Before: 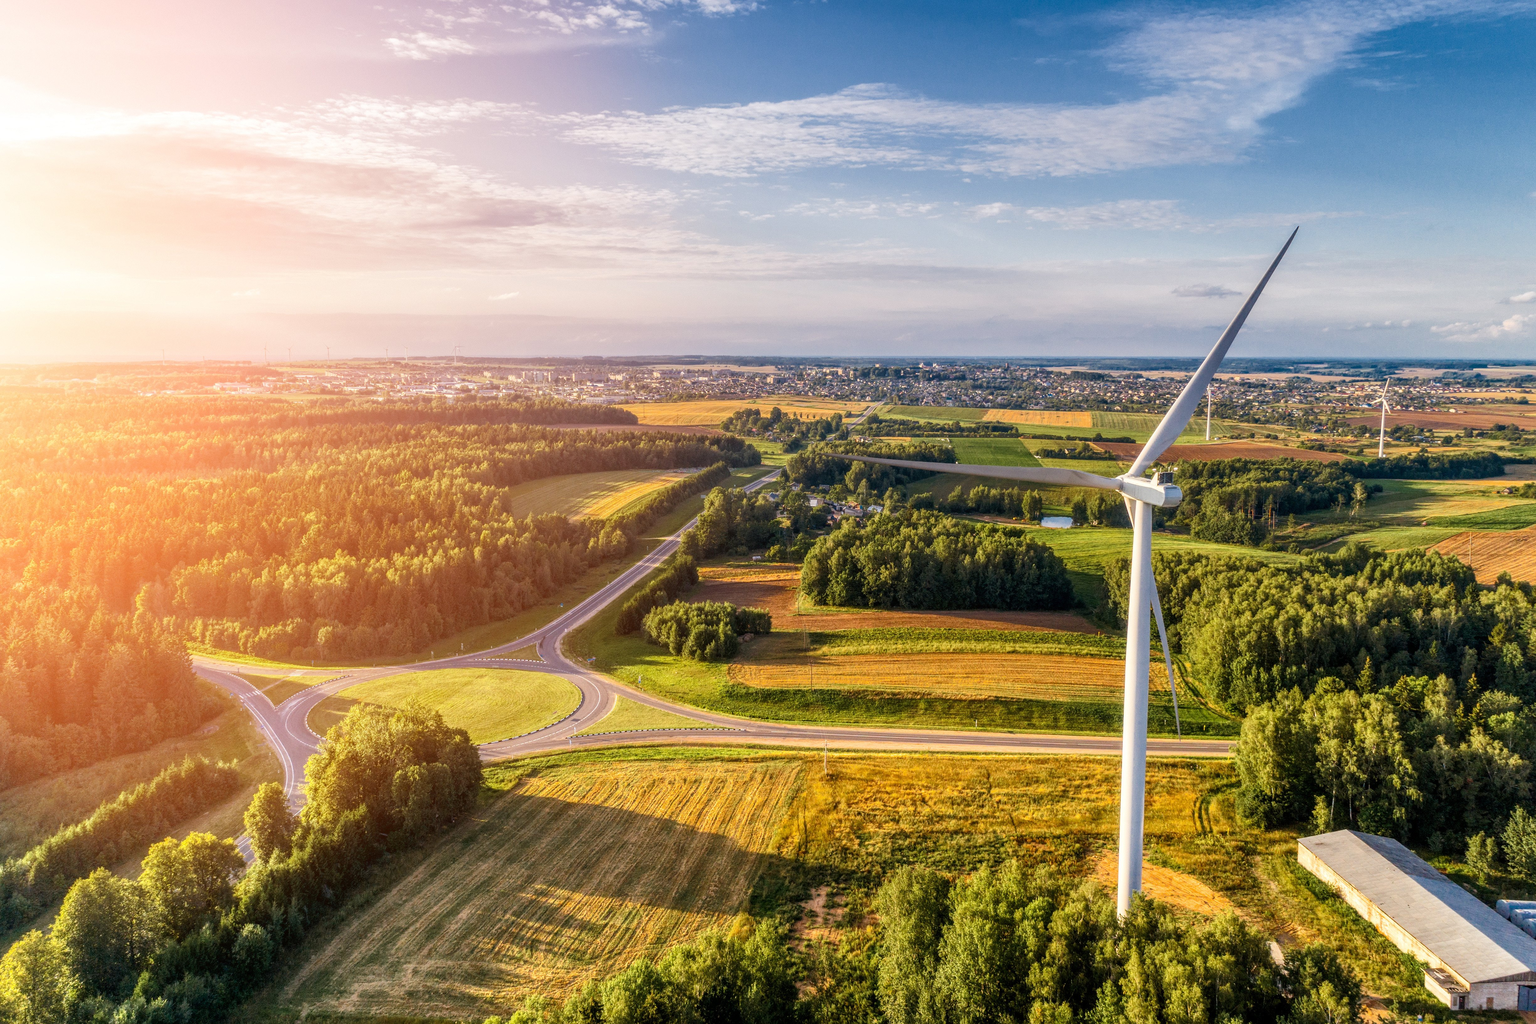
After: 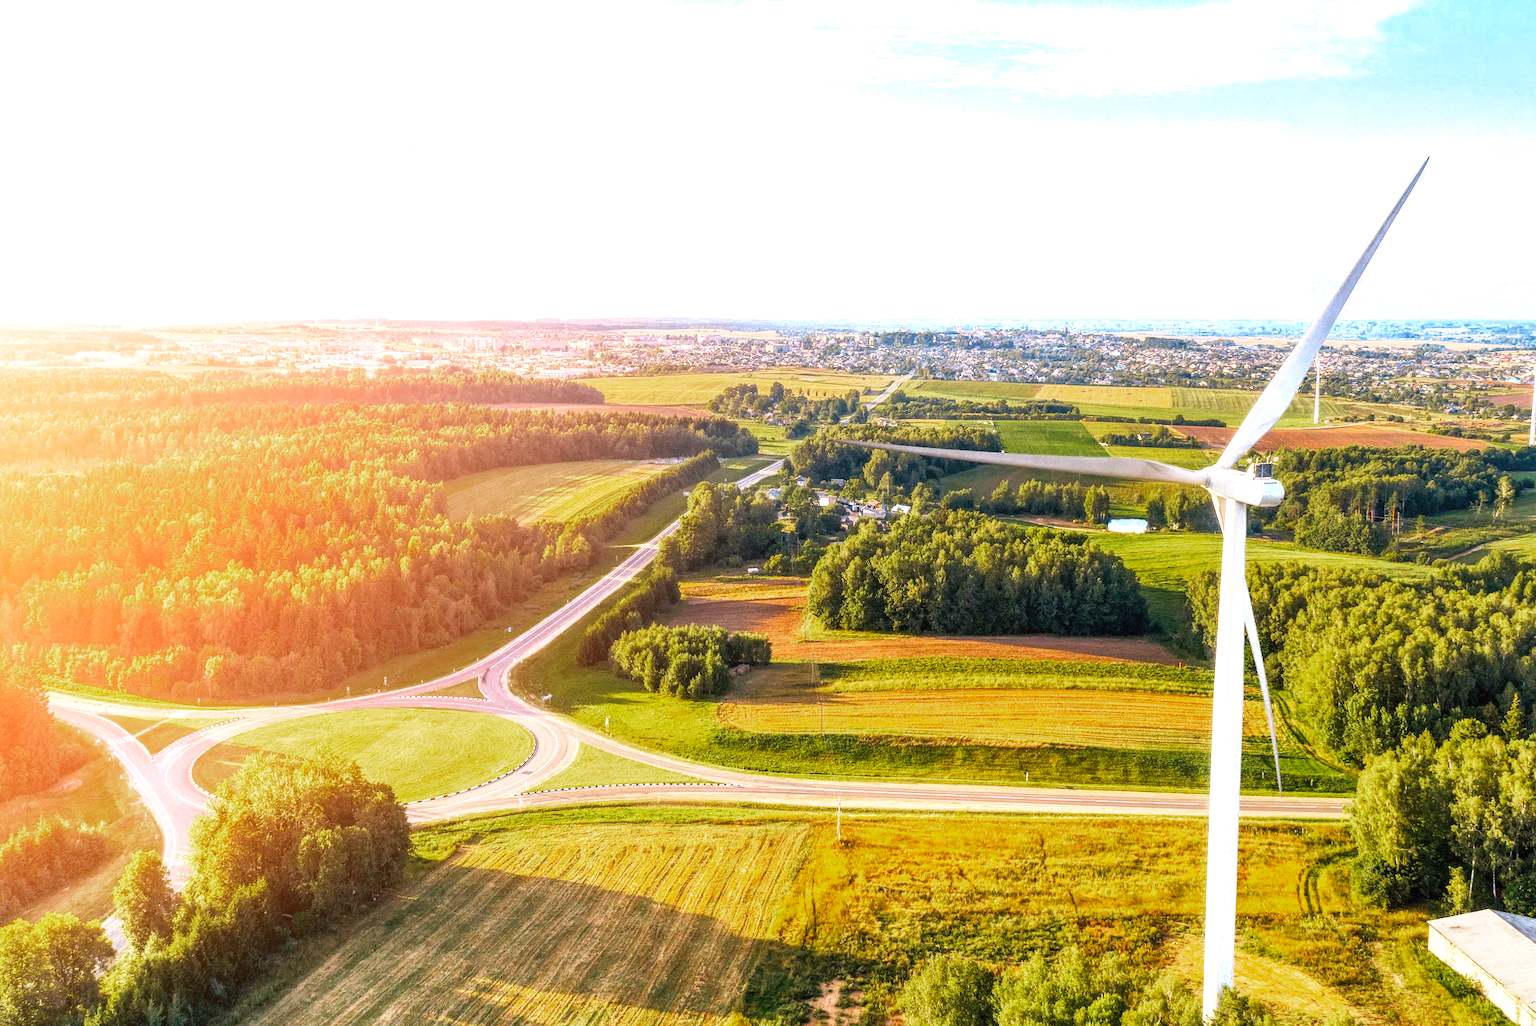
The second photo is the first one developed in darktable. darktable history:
color zones: curves: ch0 [(0.203, 0.433) (0.607, 0.517) (0.697, 0.696) (0.705, 0.897)]
exposure: black level correction 0, exposure 0.953 EV, compensate exposure bias true, compensate highlight preservation false
crop and rotate: left 10%, top 9.891%, right 9.875%, bottom 9.777%
base curve: curves: ch0 [(0, 0) (0.688, 0.865) (1, 1)], preserve colors none
